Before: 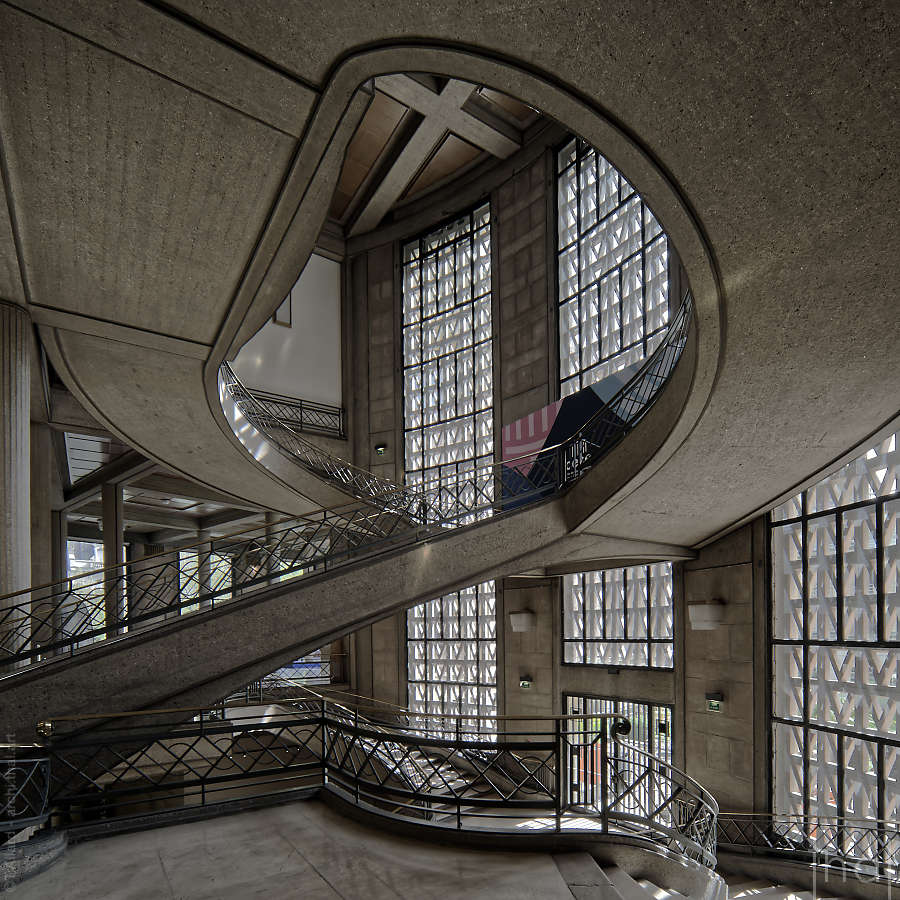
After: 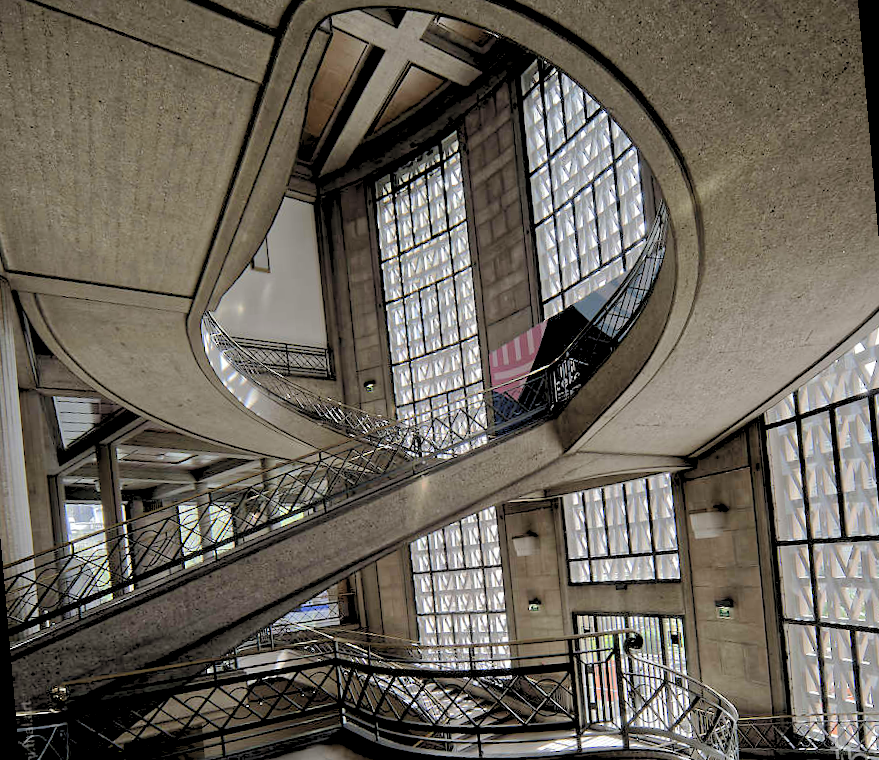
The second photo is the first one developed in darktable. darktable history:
rotate and perspective: rotation -5°, crop left 0.05, crop right 0.952, crop top 0.11, crop bottom 0.89
levels: levels [0.093, 0.434, 0.988]
